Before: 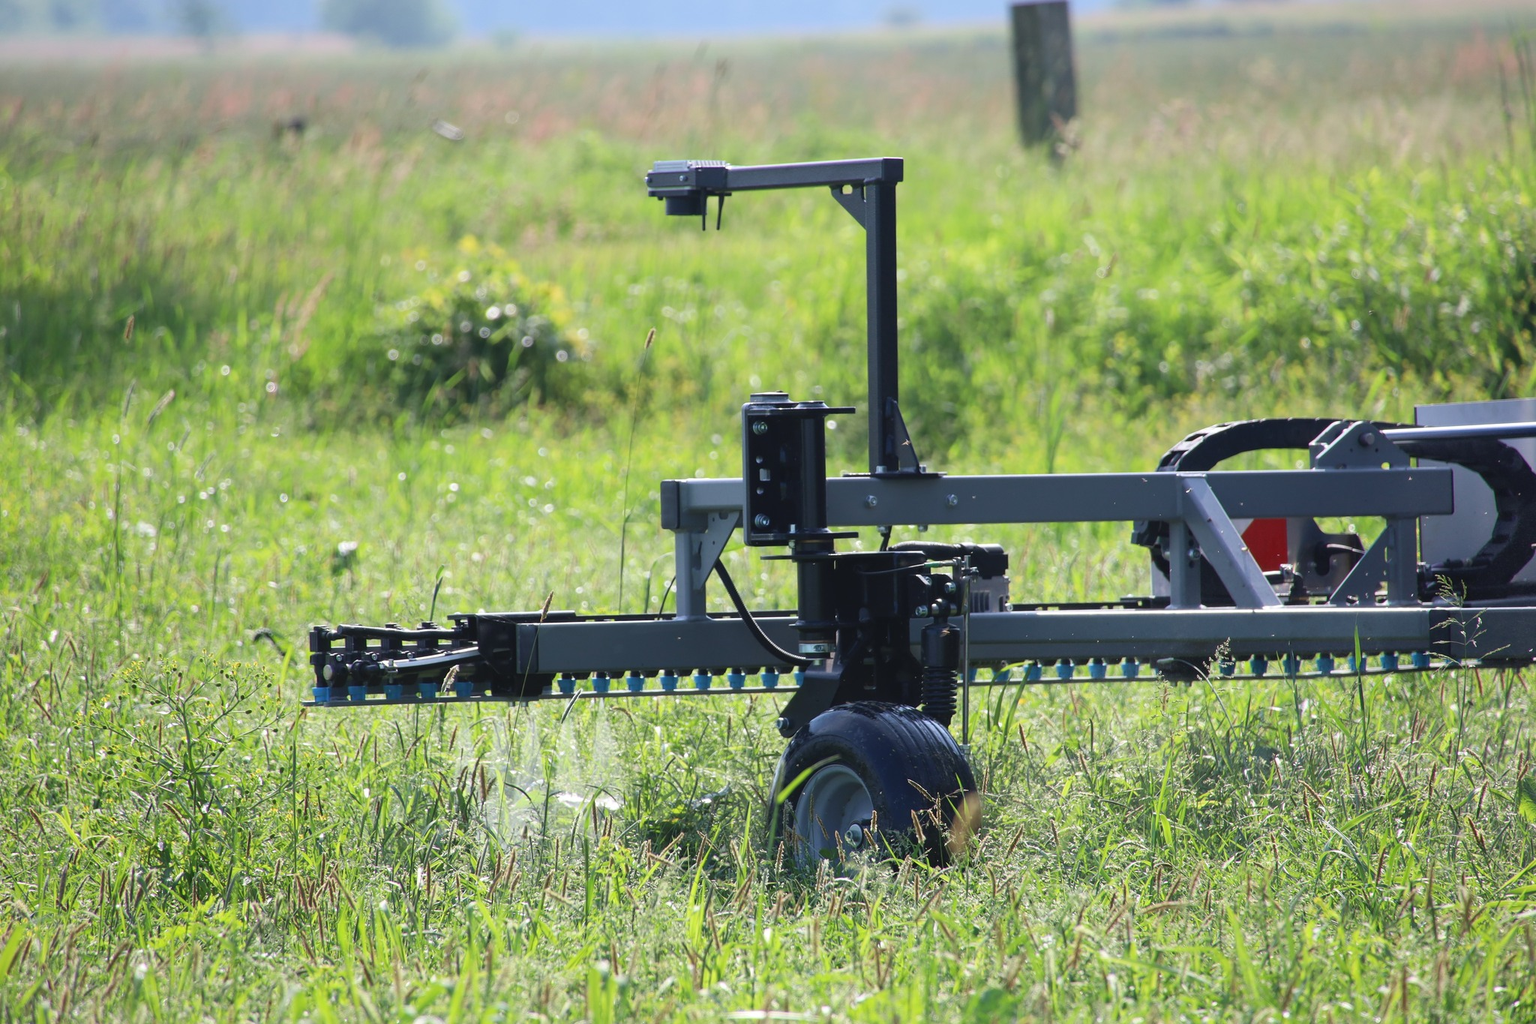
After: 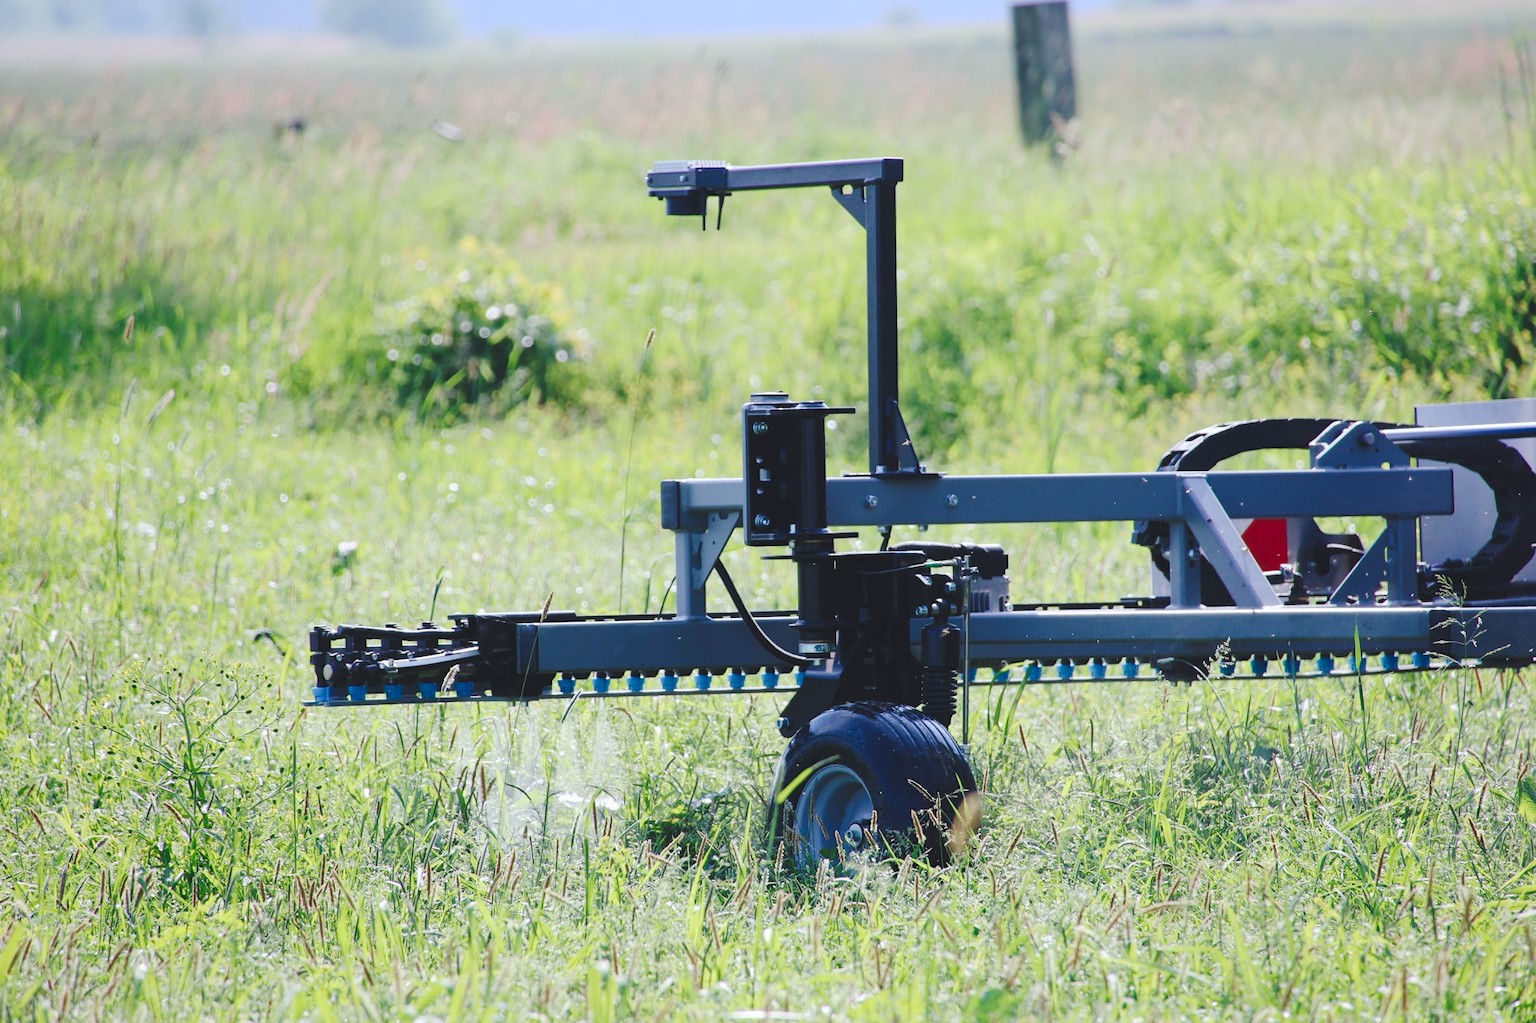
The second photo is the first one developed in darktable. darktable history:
white balance: emerald 1
tone curve: curves: ch0 [(0, 0) (0.003, 0.096) (0.011, 0.097) (0.025, 0.096) (0.044, 0.099) (0.069, 0.109) (0.1, 0.129) (0.136, 0.149) (0.177, 0.176) (0.224, 0.22) (0.277, 0.288) (0.335, 0.385) (0.399, 0.49) (0.468, 0.581) (0.543, 0.661) (0.623, 0.729) (0.709, 0.79) (0.801, 0.849) (0.898, 0.912) (1, 1)], preserve colors none
color calibration: illuminant as shot in camera, x 0.358, y 0.373, temperature 4628.91 K
